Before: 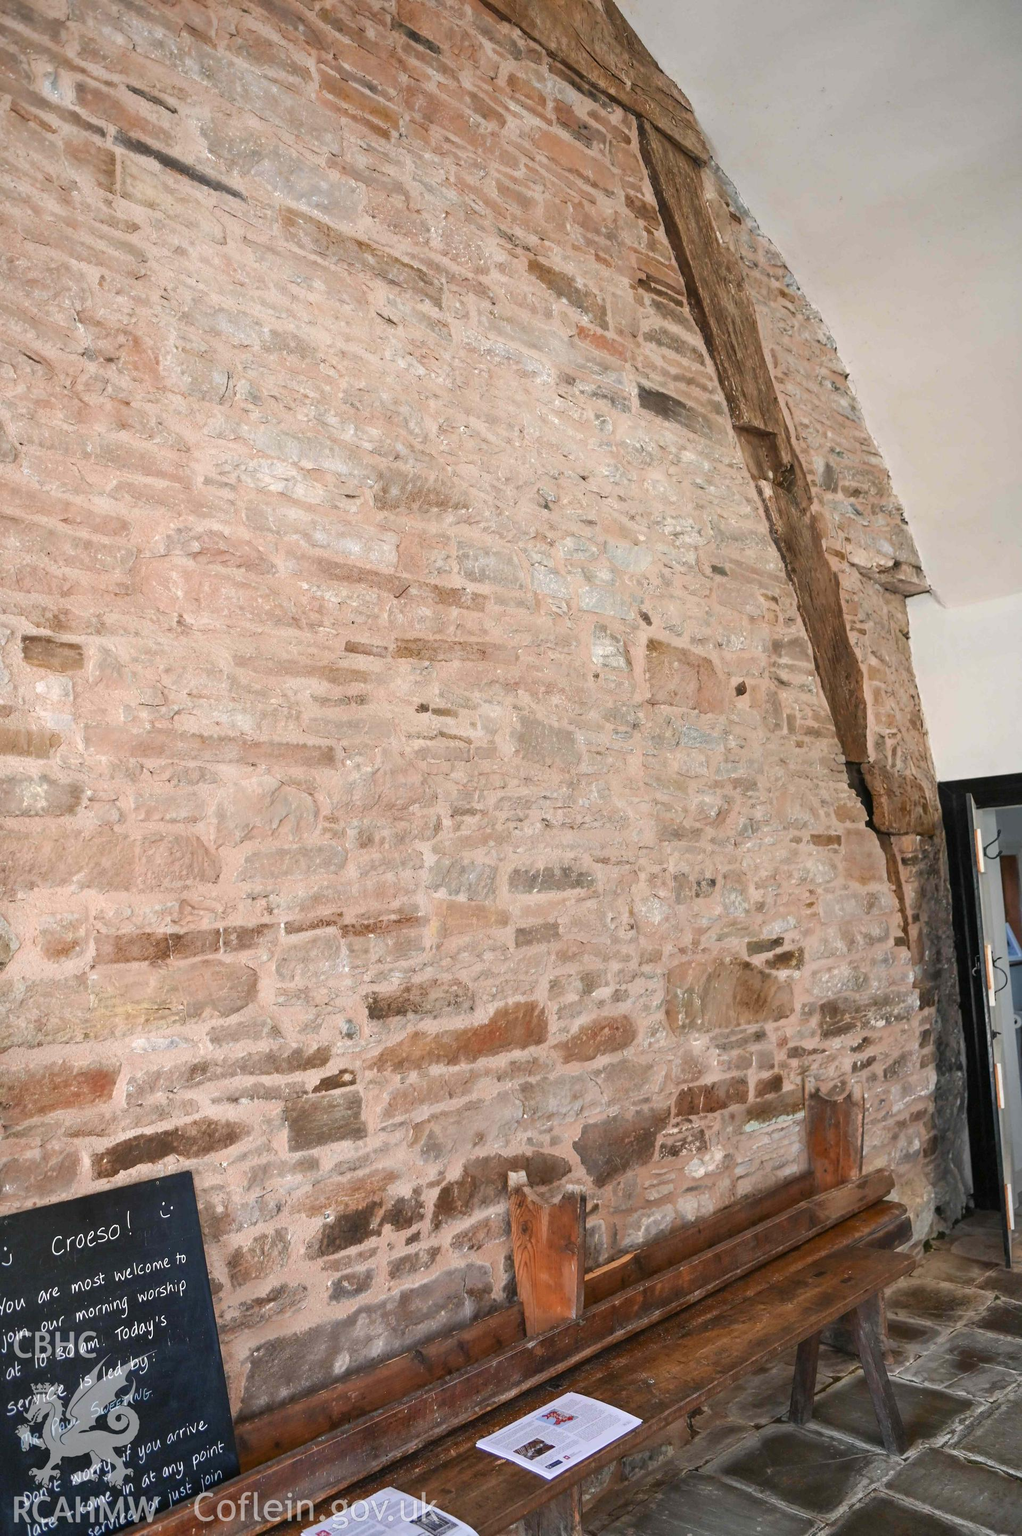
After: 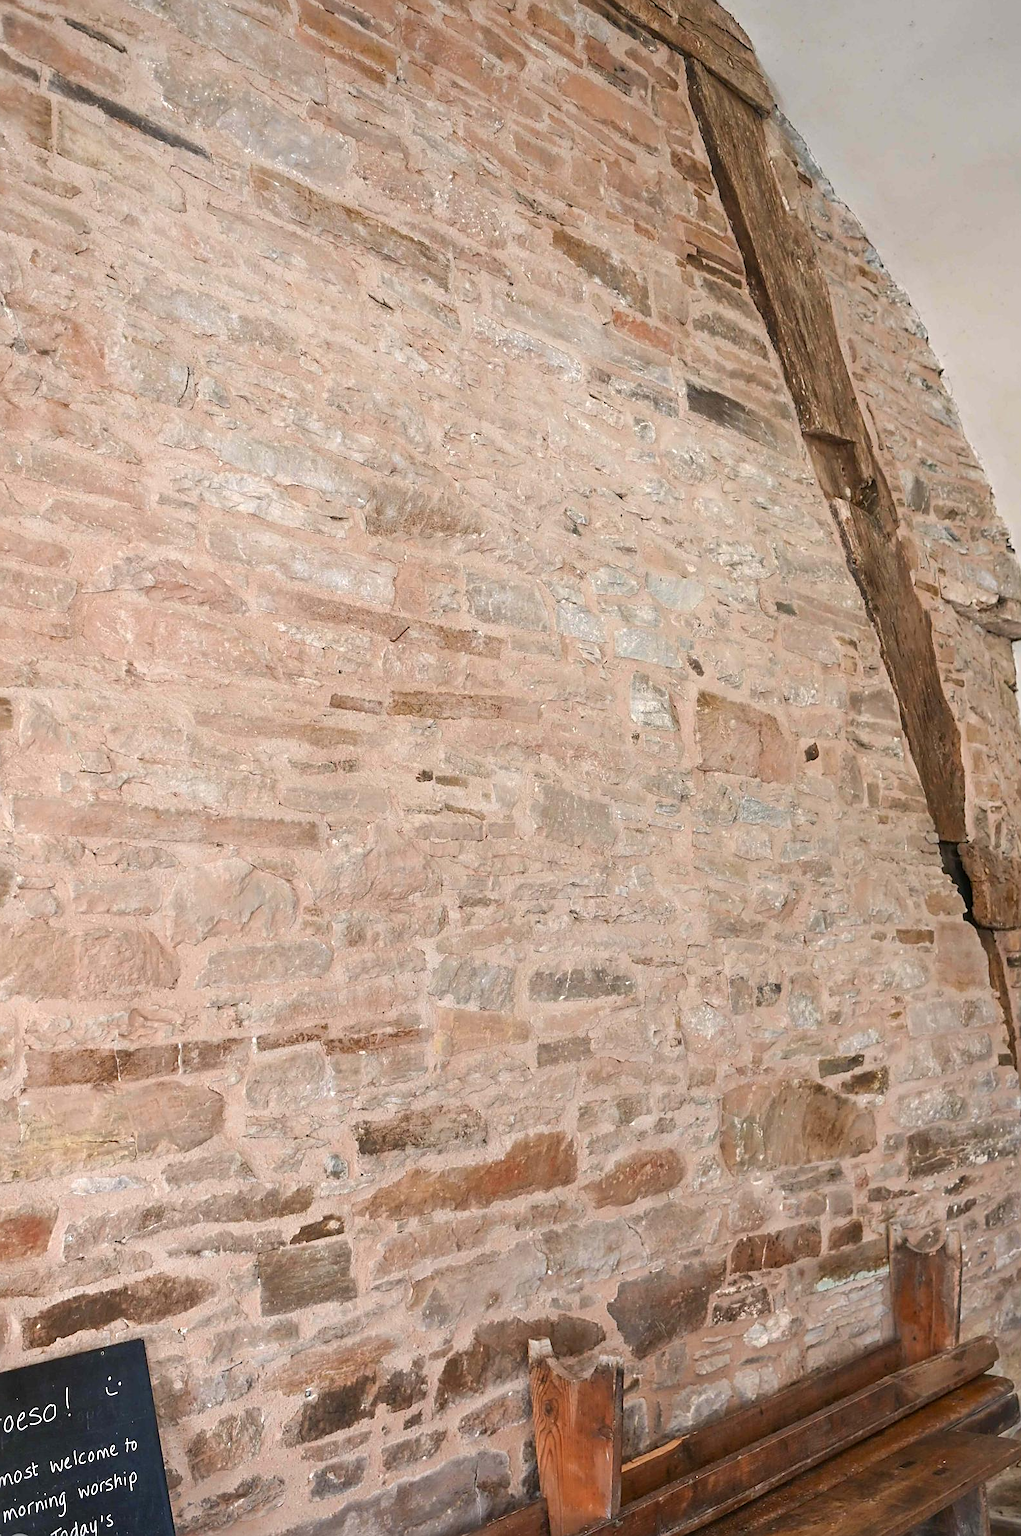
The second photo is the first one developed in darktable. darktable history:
sharpen: on, module defaults
crop and rotate: left 7.196%, top 4.574%, right 10.605%, bottom 13.178%
